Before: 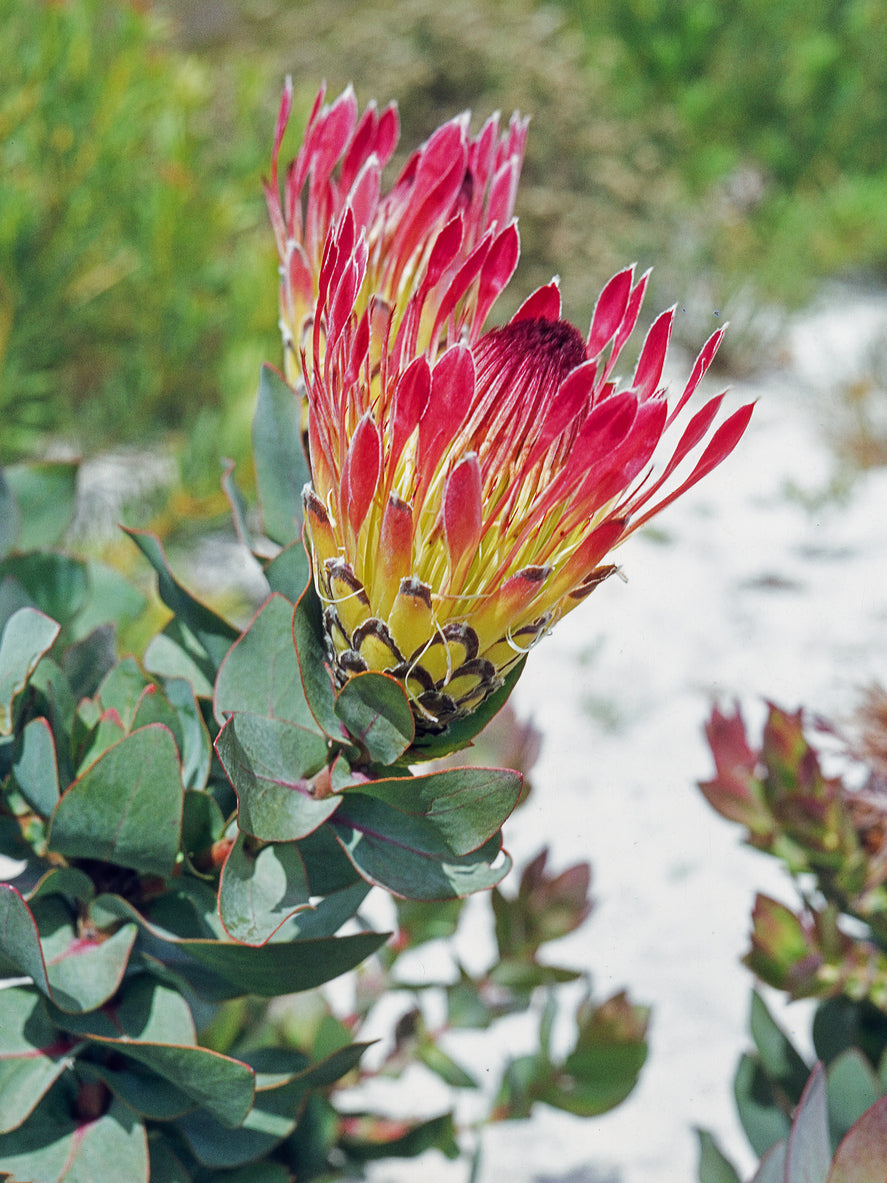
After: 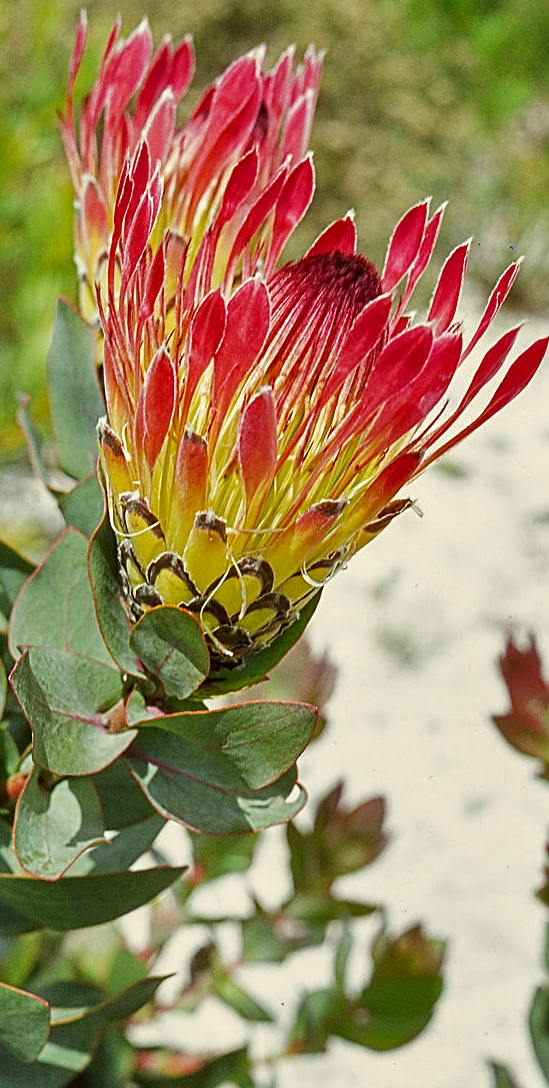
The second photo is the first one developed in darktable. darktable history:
shadows and highlights: highlights color adjustment 40.06%, low approximation 0.01, soften with gaussian
crop and rotate: left 23.286%, top 5.647%, right 14.769%, bottom 2.317%
sharpen: on, module defaults
color correction: highlights a* -1.52, highlights b* 10.64, shadows a* 0.636, shadows b* 18.93
